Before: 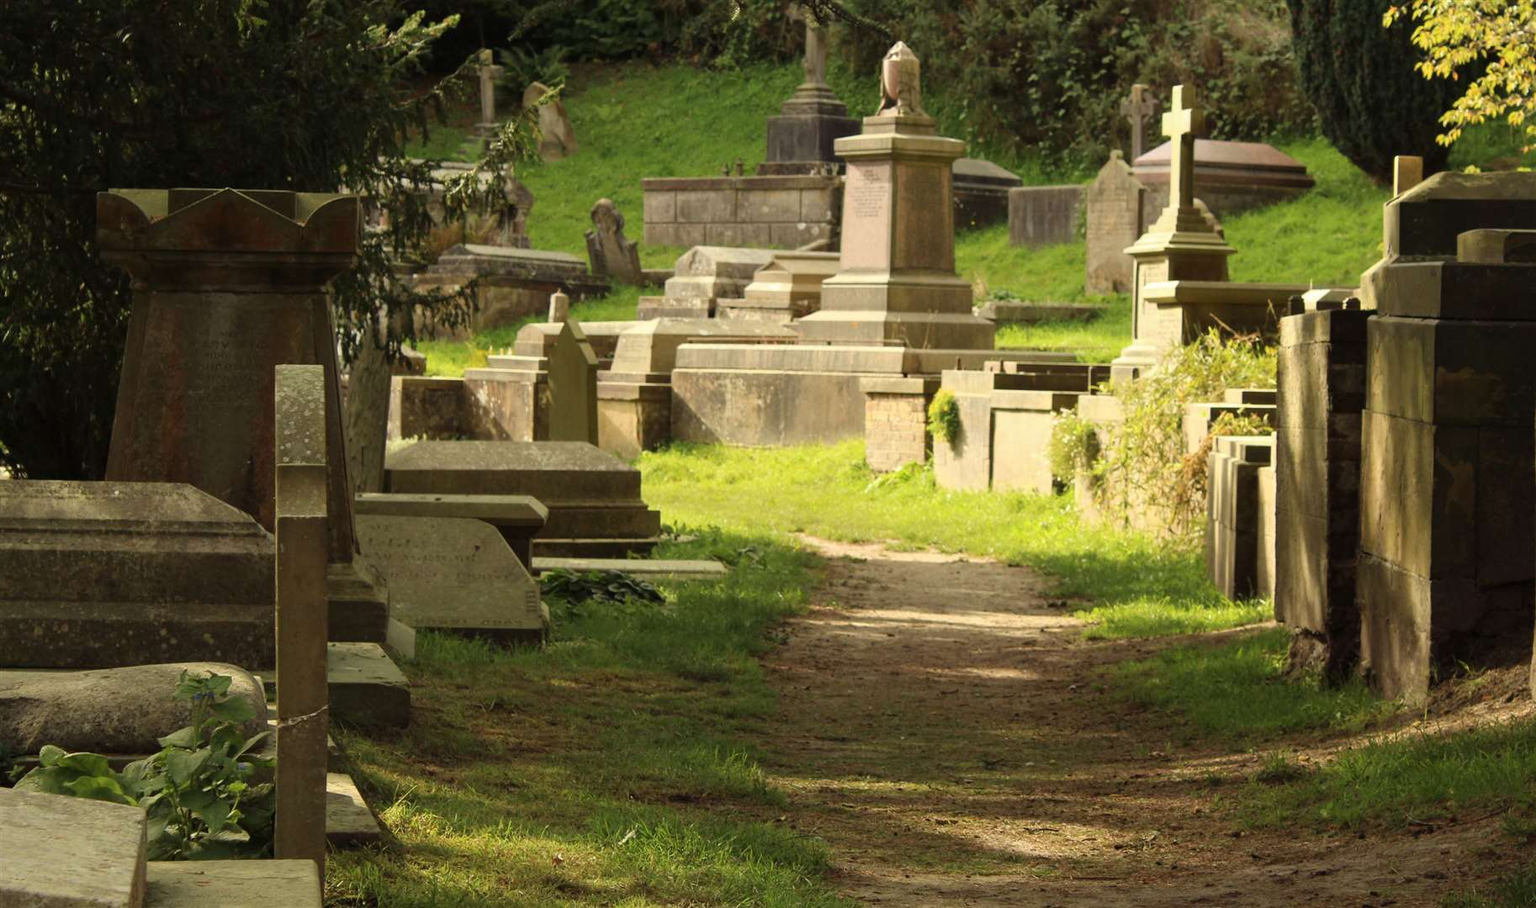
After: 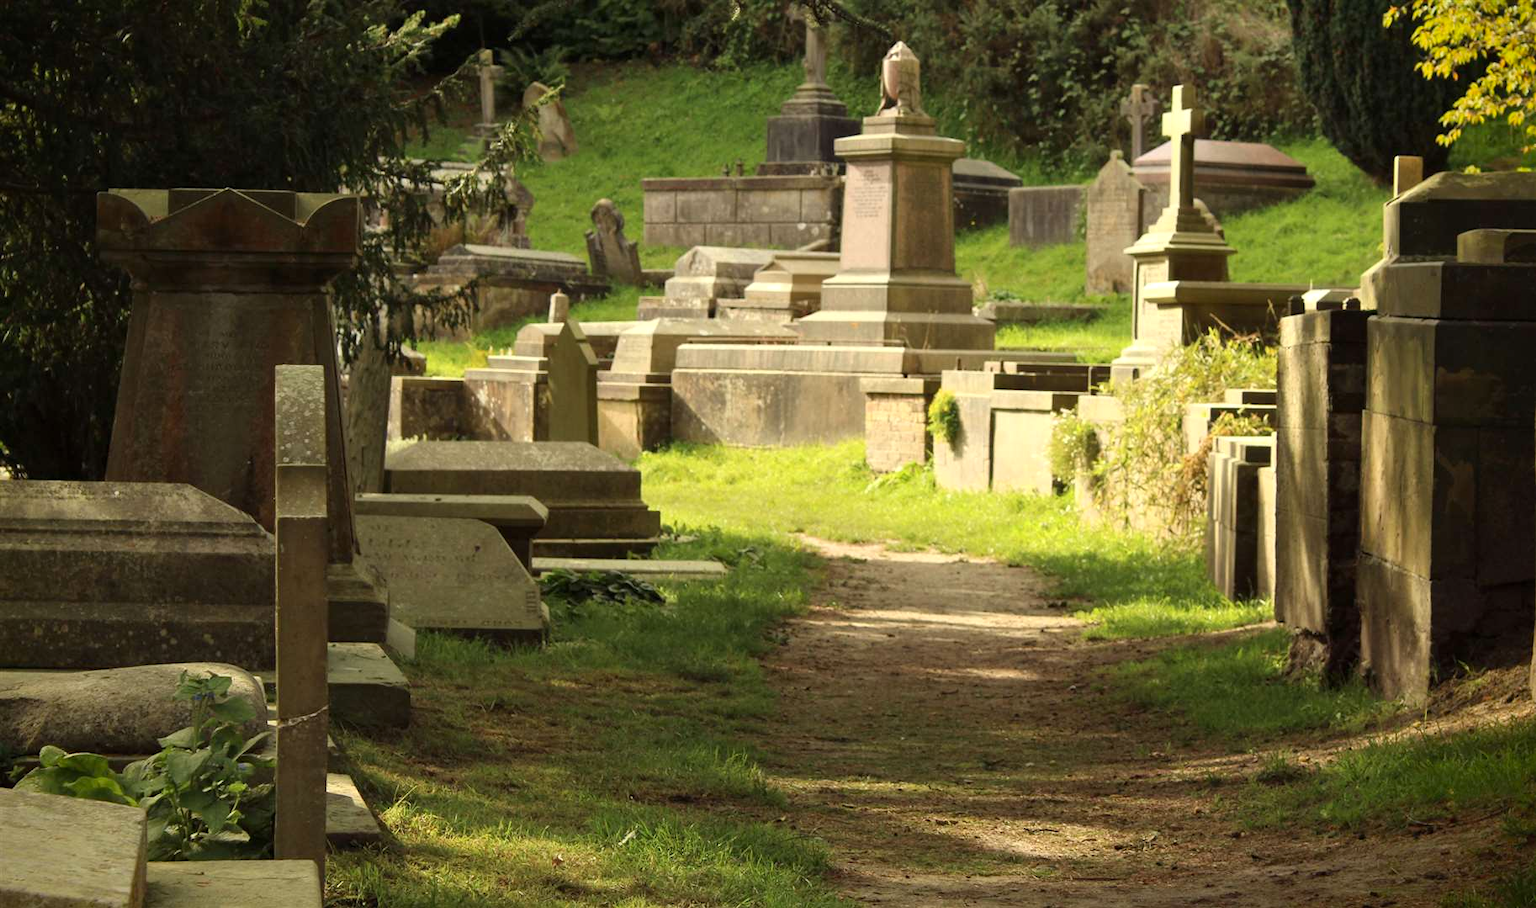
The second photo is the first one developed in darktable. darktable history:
exposure: exposure 0.127 EV, compensate highlight preservation false
vignetting: fall-off start 88.53%, fall-off radius 44.2%, saturation 0.376, width/height ratio 1.161
local contrast: mode bilateral grid, contrast 100, coarseness 100, detail 108%, midtone range 0.2
